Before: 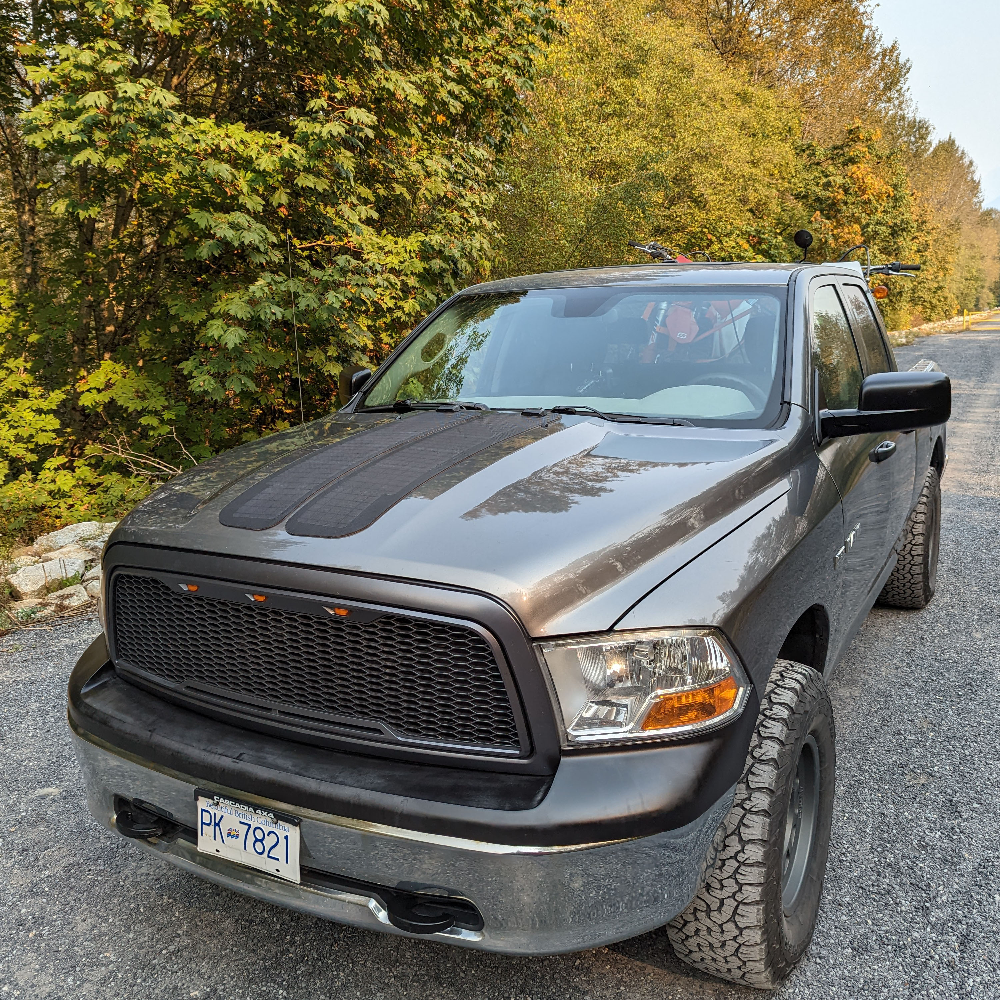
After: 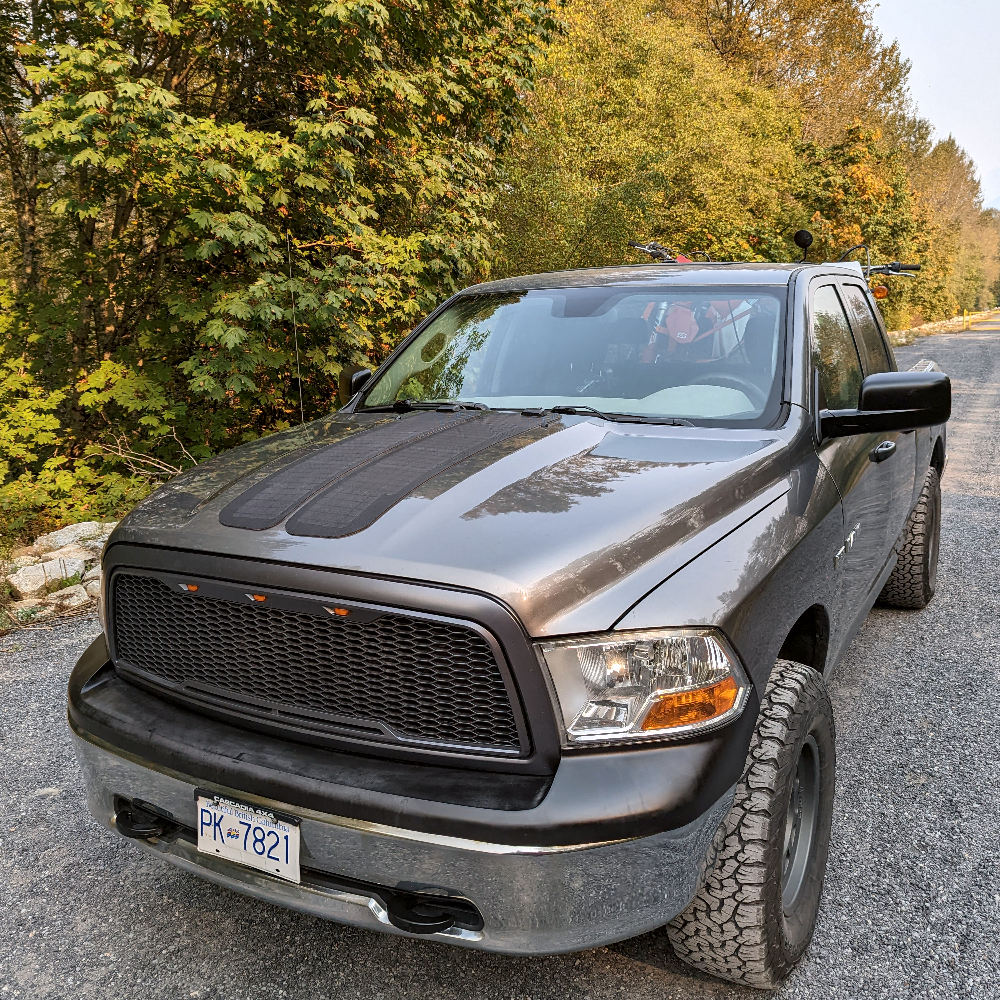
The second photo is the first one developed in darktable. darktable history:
local contrast: mode bilateral grid, contrast 20, coarseness 50, detail 120%, midtone range 0.2
white balance: emerald 1
color correction: highlights a* 3.12, highlights b* -1.55, shadows a* -0.101, shadows b* 2.52, saturation 0.98
